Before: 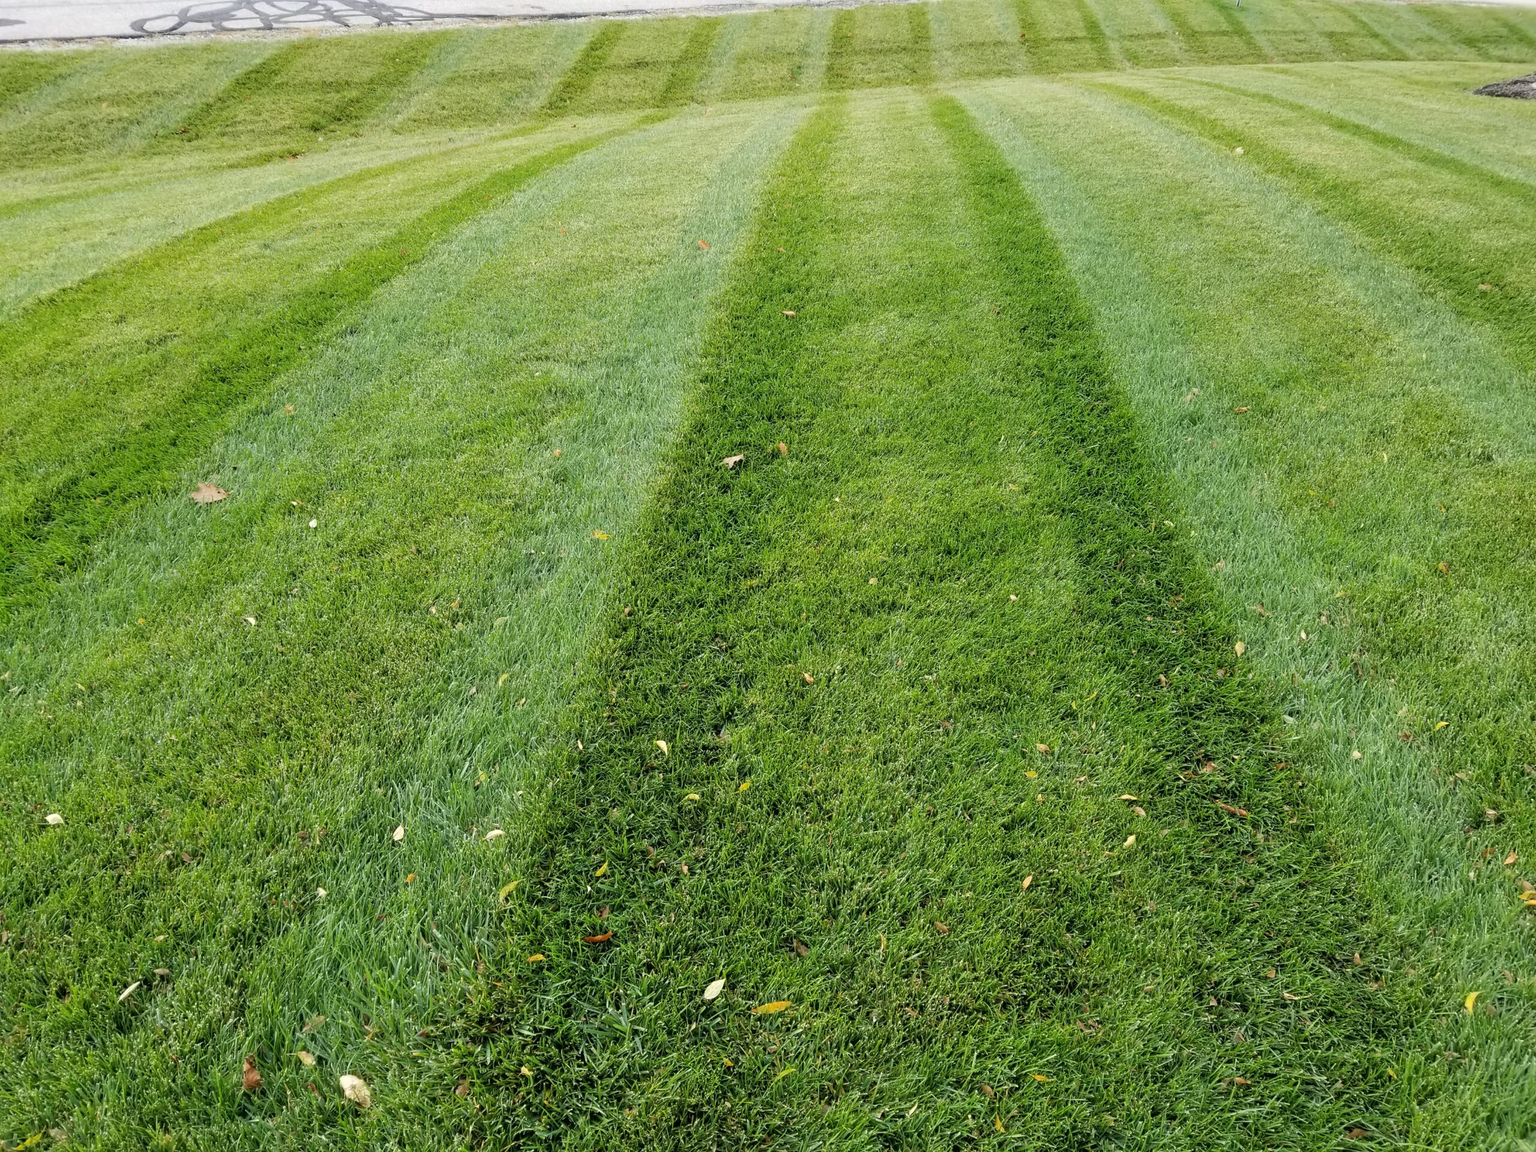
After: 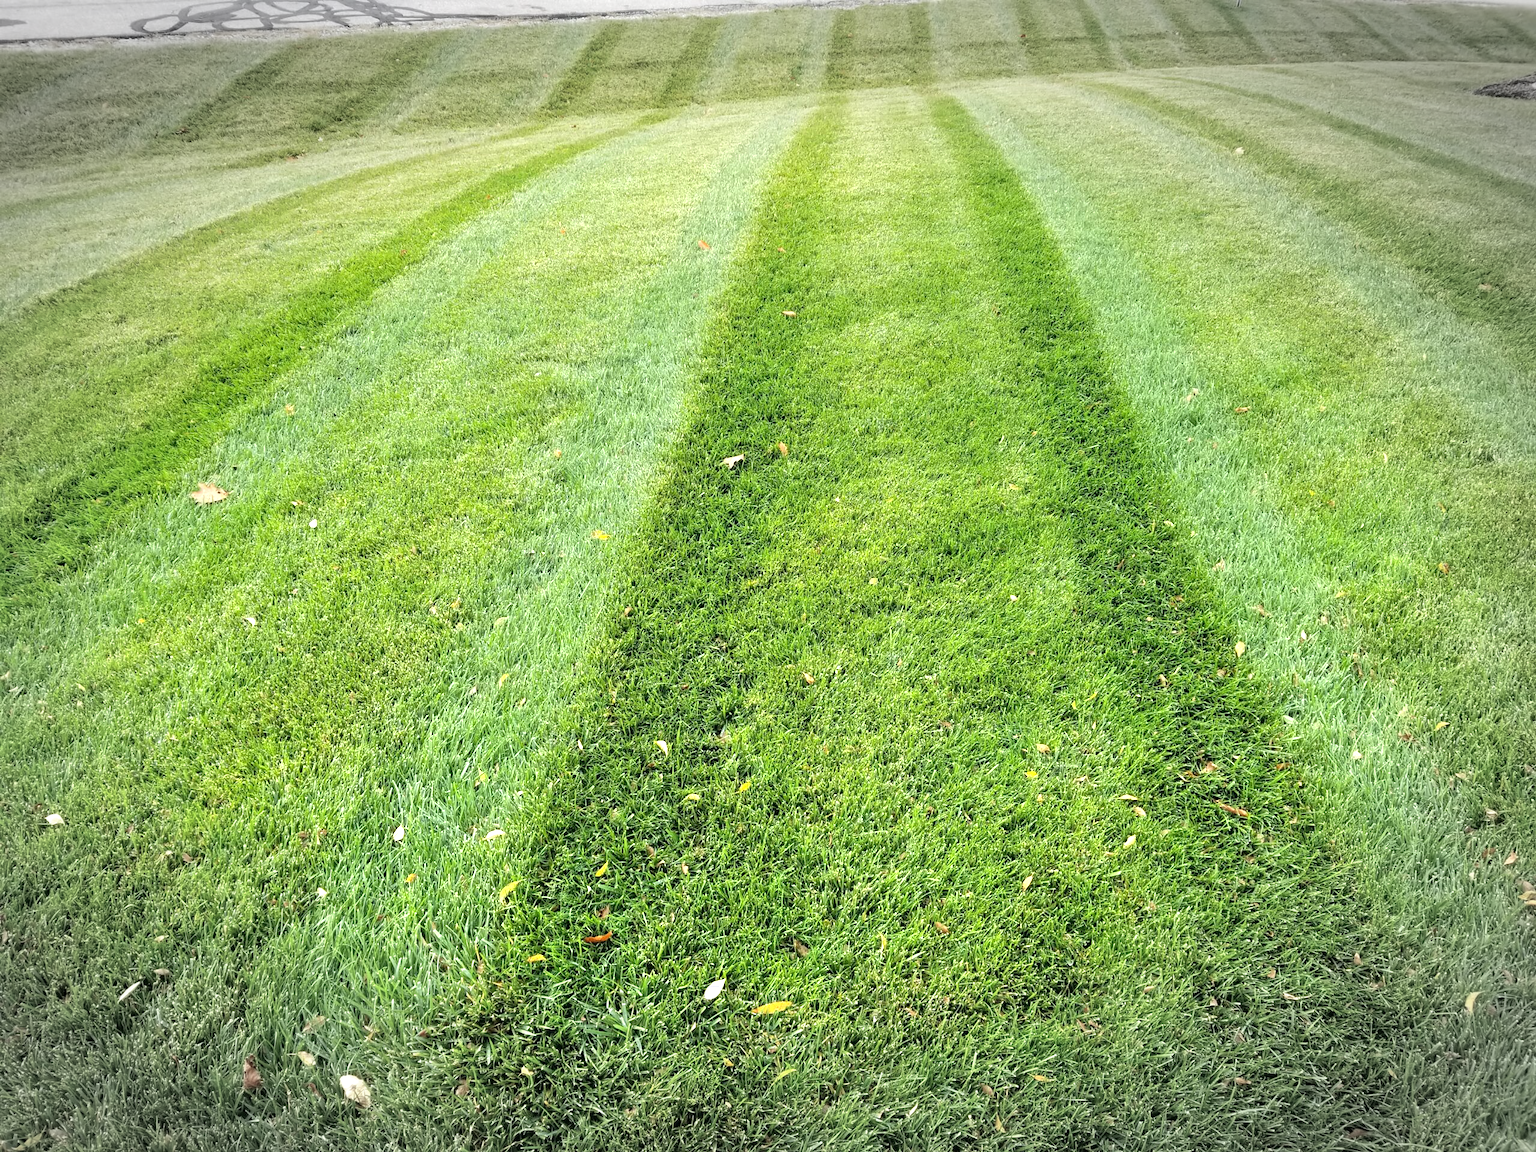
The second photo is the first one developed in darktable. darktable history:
exposure: exposure 1.223 EV, compensate highlight preservation false
graduated density: on, module defaults
vignetting: fall-off start 79.43%, saturation -0.649, width/height ratio 1.327, unbound false
